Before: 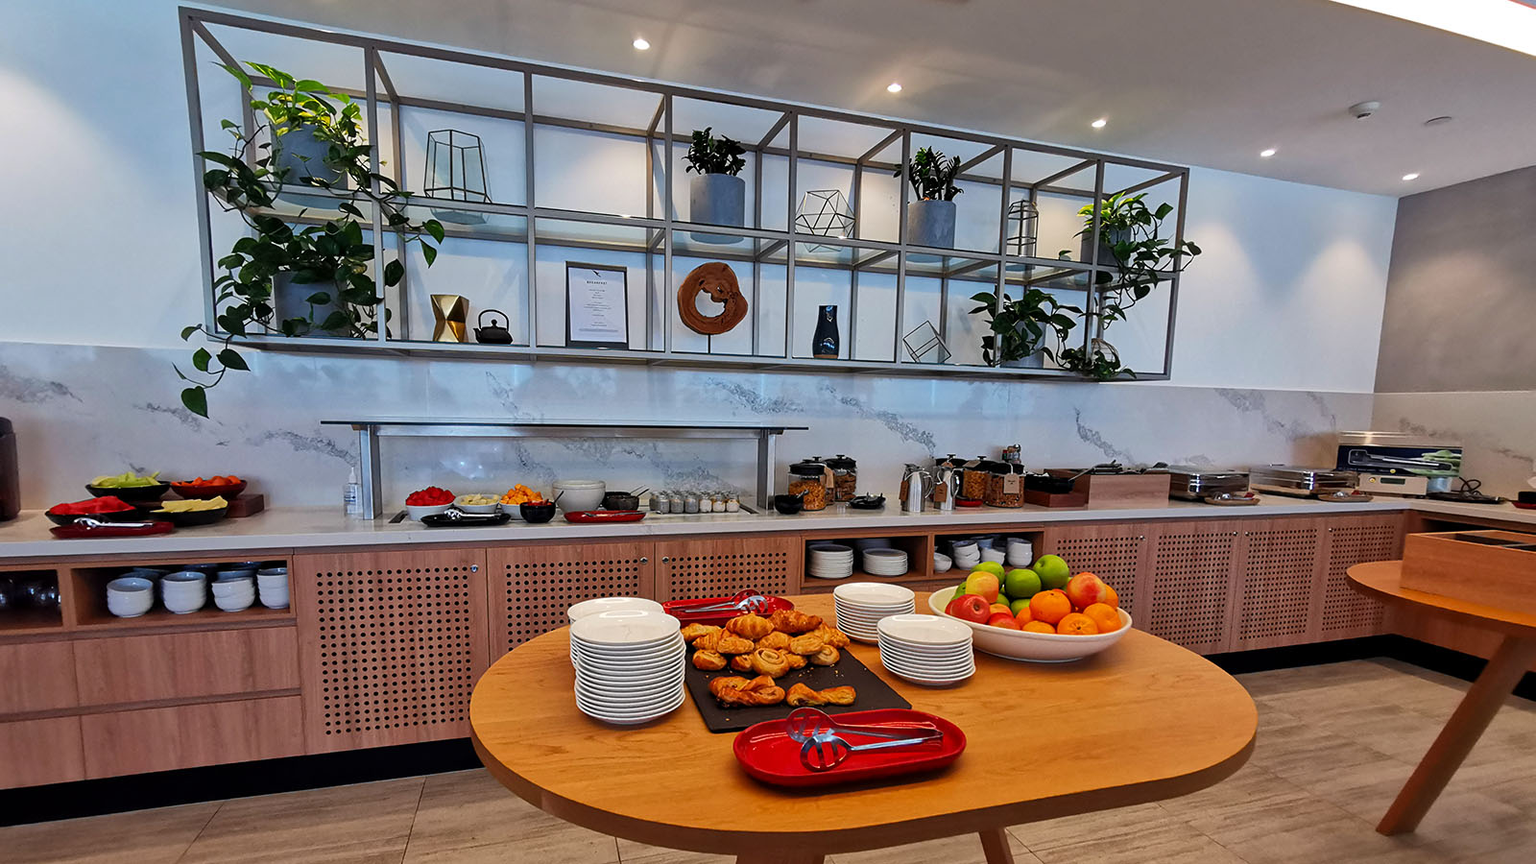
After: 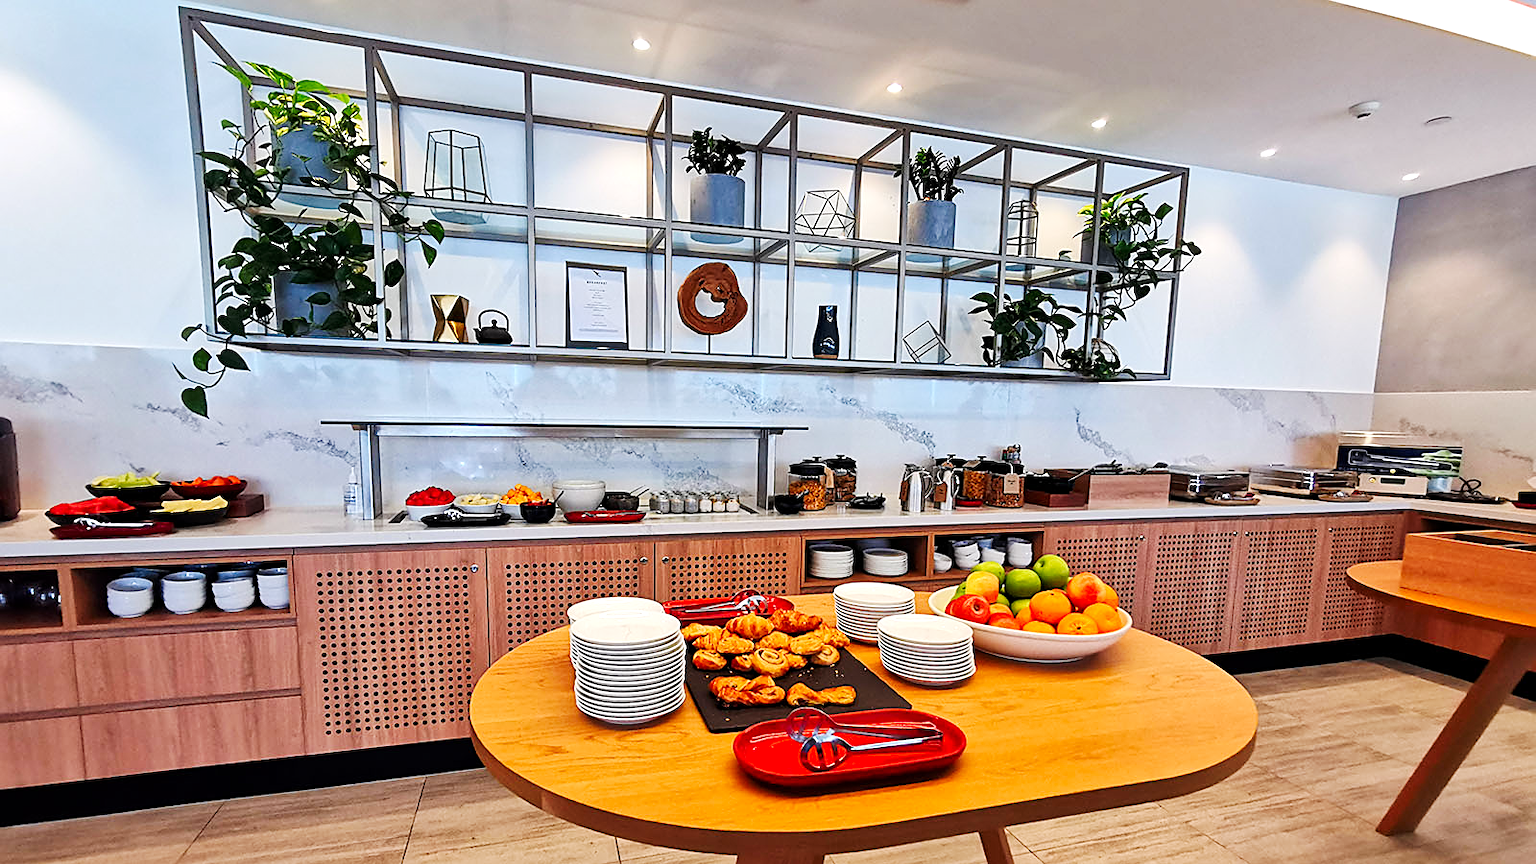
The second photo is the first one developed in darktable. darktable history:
tone equalizer: -7 EV 0.113 EV
sharpen: on, module defaults
tone curve: curves: ch0 [(0, 0) (0.051, 0.03) (0.096, 0.071) (0.251, 0.234) (0.461, 0.515) (0.605, 0.692) (0.761, 0.824) (0.881, 0.907) (1, 0.984)]; ch1 [(0, 0) (0.1, 0.038) (0.318, 0.243) (0.399, 0.351) (0.478, 0.469) (0.499, 0.499) (0.534, 0.541) (0.567, 0.592) (0.601, 0.629) (0.666, 0.7) (1, 1)]; ch2 [(0, 0) (0.453, 0.45) (0.479, 0.483) (0.504, 0.499) (0.52, 0.519) (0.541, 0.559) (0.601, 0.622) (0.824, 0.815) (1, 1)], preserve colors none
exposure: exposure 0.605 EV, compensate exposure bias true, compensate highlight preservation false
